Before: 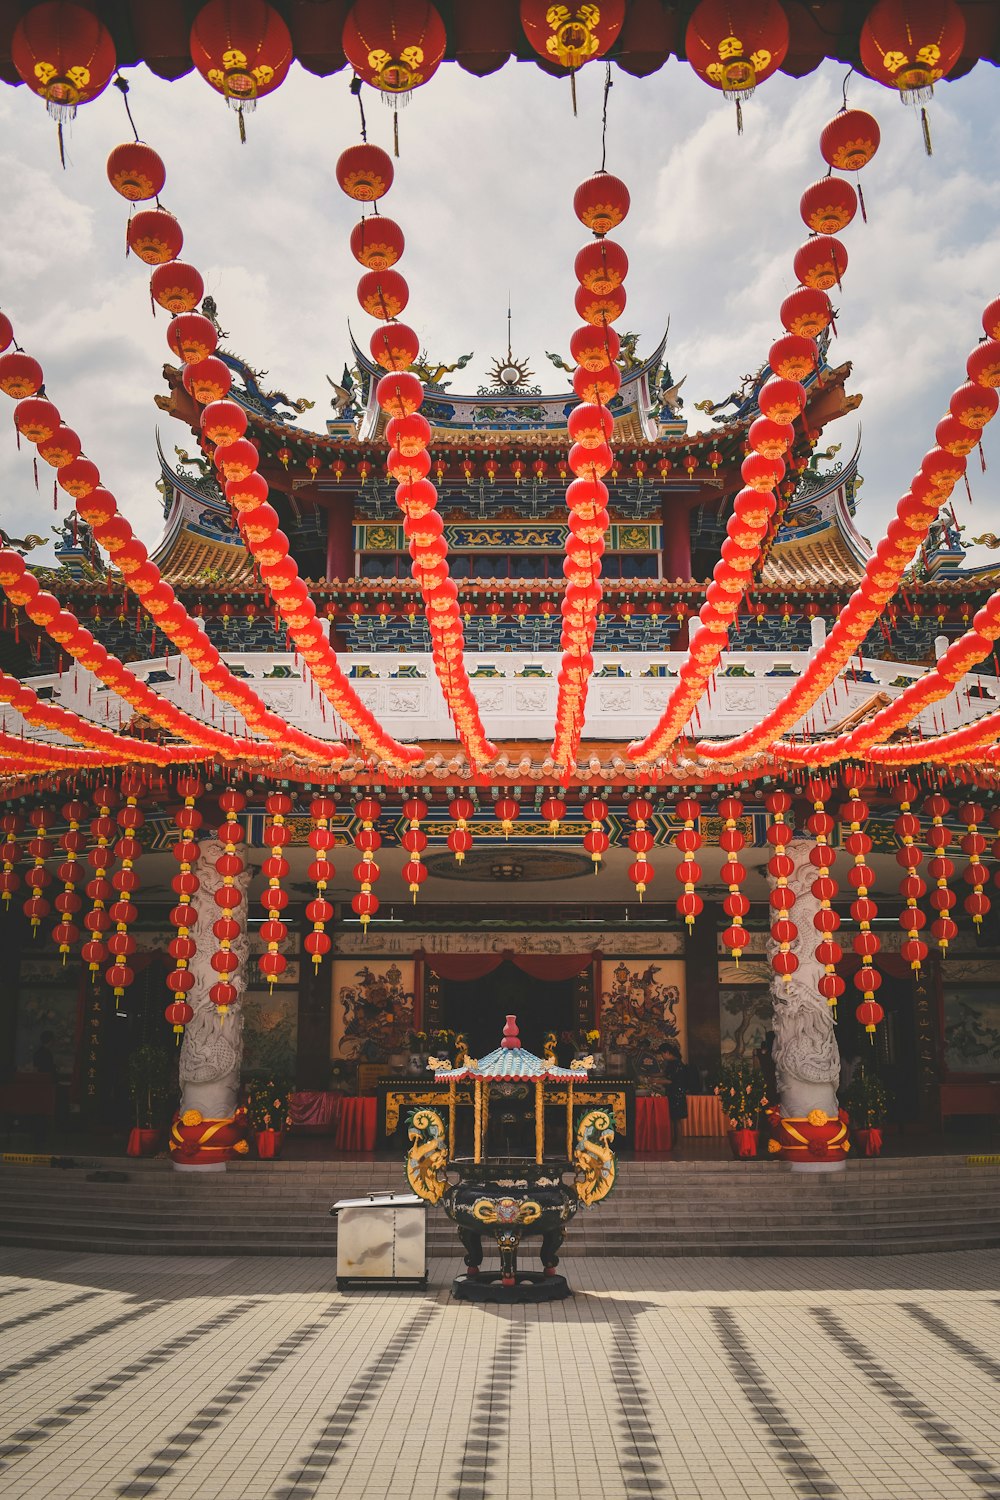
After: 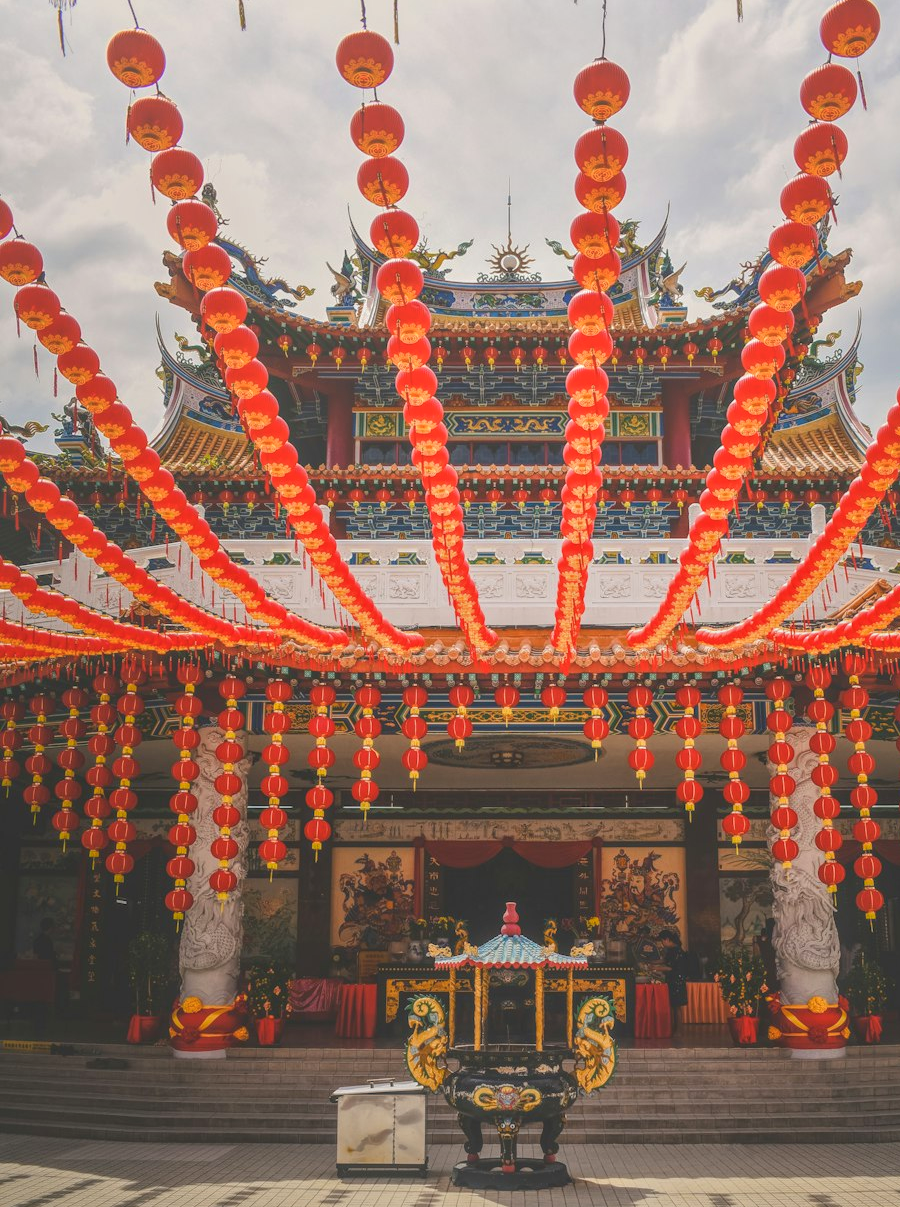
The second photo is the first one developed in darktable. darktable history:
crop: top 7.544%, right 9.907%, bottom 11.974%
color balance rgb: perceptual saturation grading › global saturation -0.595%, global vibrance 20%
local contrast: highlights 72%, shadows 19%, midtone range 0.196
